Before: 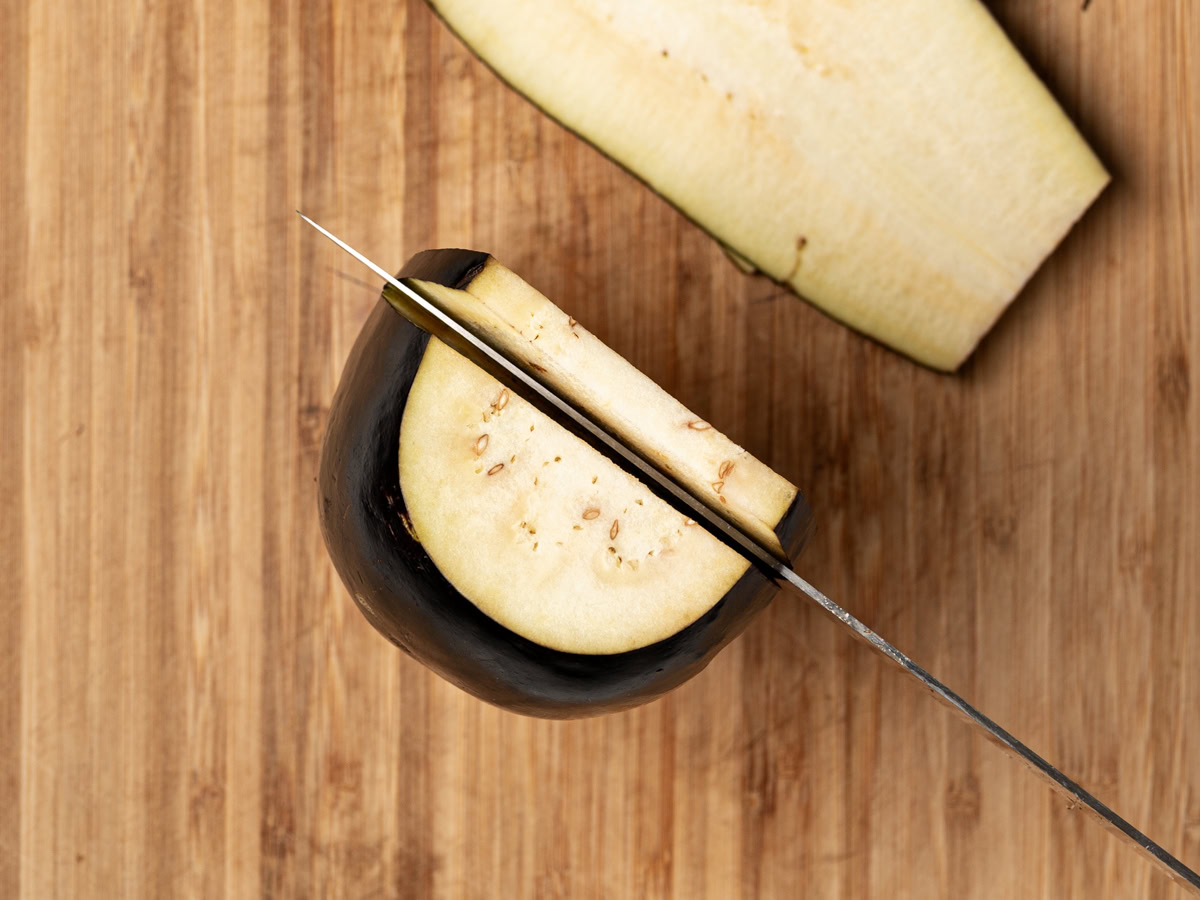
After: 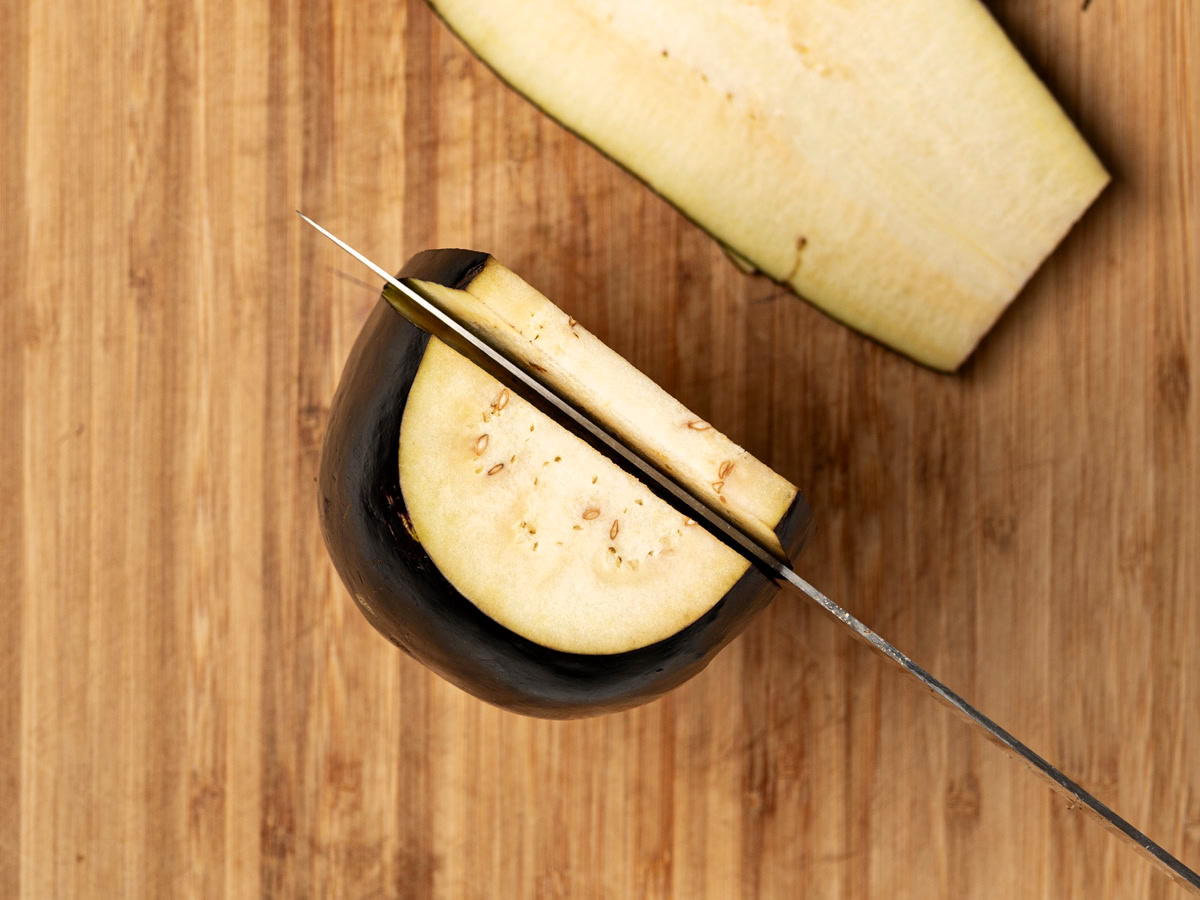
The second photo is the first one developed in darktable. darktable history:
color correction: highlights a* 0.666, highlights b* 2.75, saturation 1.08
